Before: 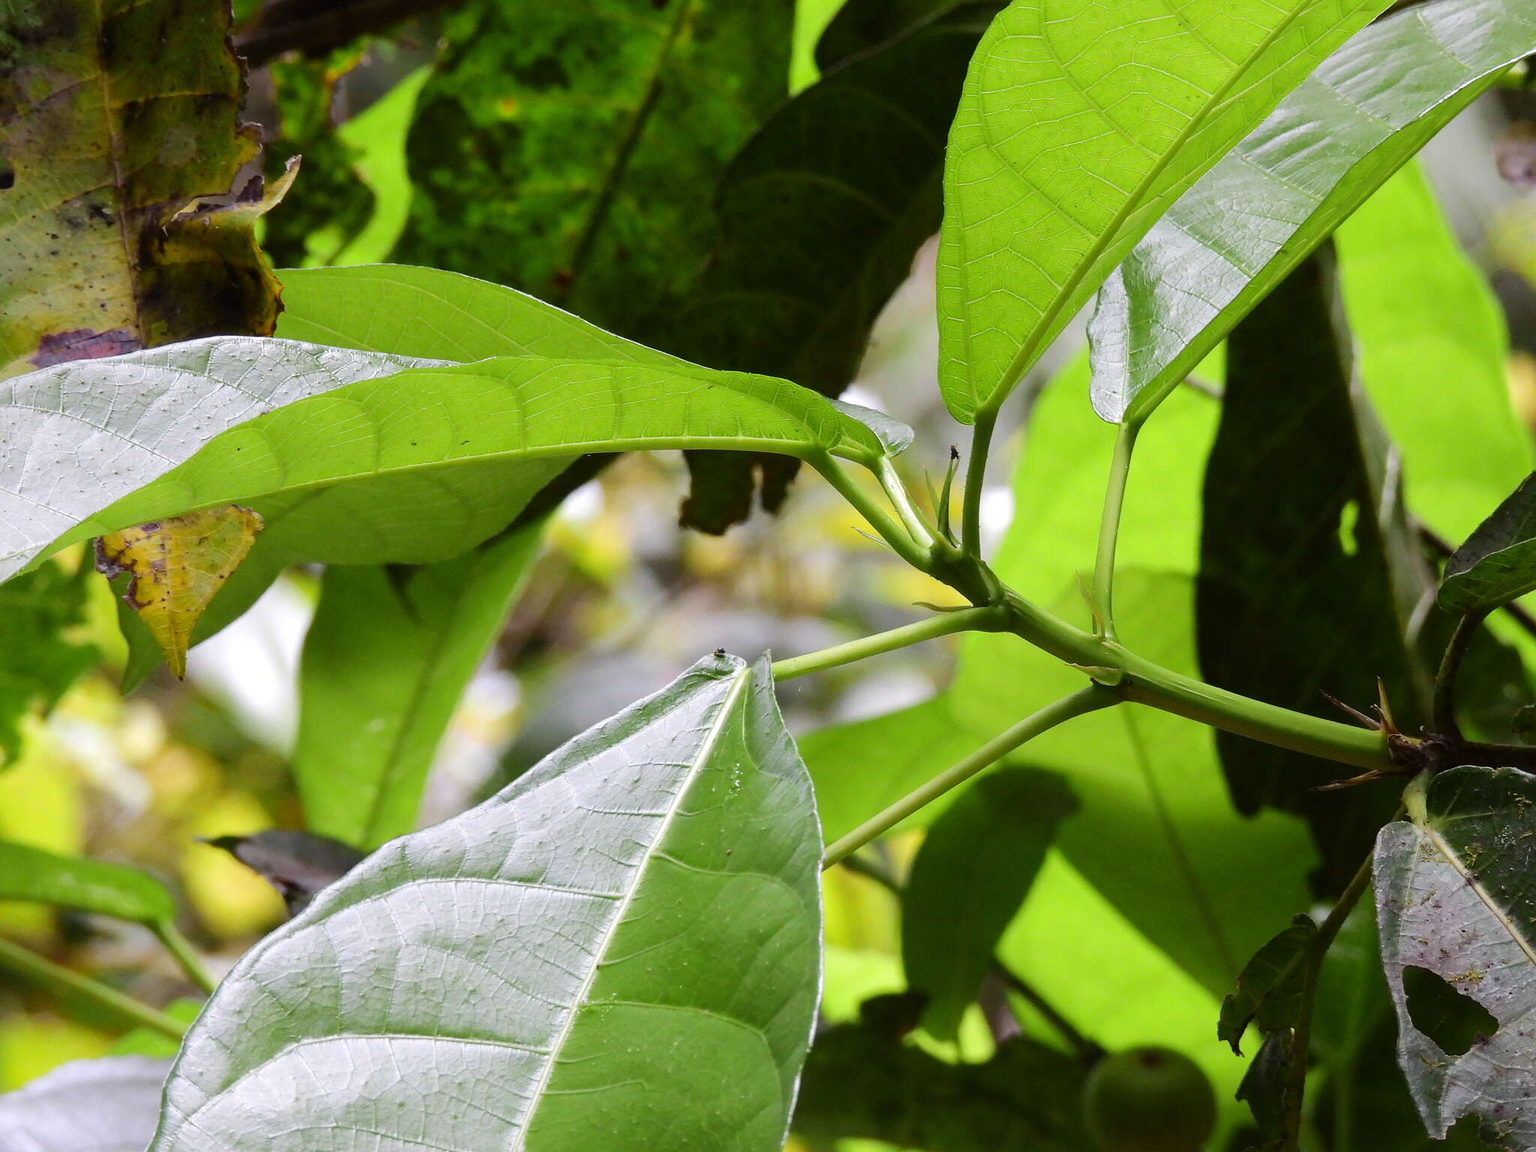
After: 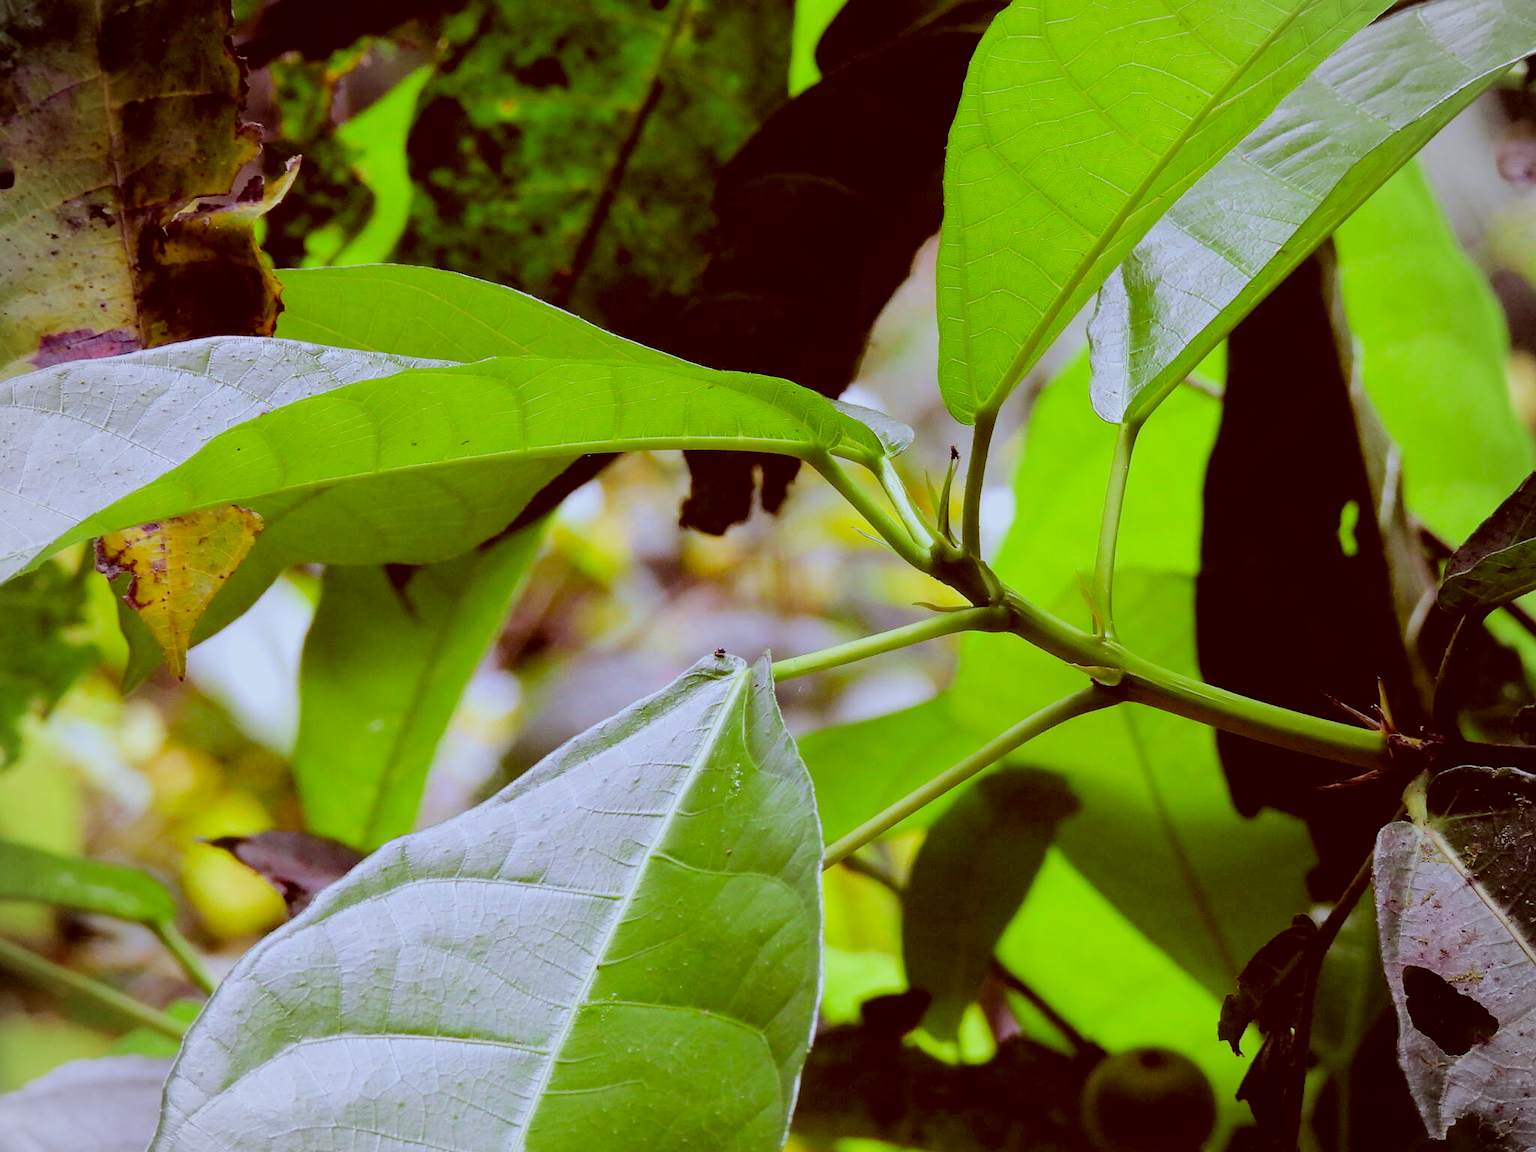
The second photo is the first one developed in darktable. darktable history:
filmic rgb: black relative exposure -7.6 EV, white relative exposure 4.64 EV, threshold 3 EV, target black luminance 0%, hardness 3.55, latitude 50.51%, contrast 1.033, highlights saturation mix 10%, shadows ↔ highlights balance -0.198%, color science v4 (2020), enable highlight reconstruction true
color correction: highlights a* -7.23, highlights b* -0.161, shadows a* 20.08, shadows b* 11.73
vignetting: brightness -0.167
color calibration: illuminant as shot in camera, x 0.37, y 0.382, temperature 4313.32 K
color balance: mode lift, gamma, gain (sRGB), lift [1, 1.049, 1, 1]
